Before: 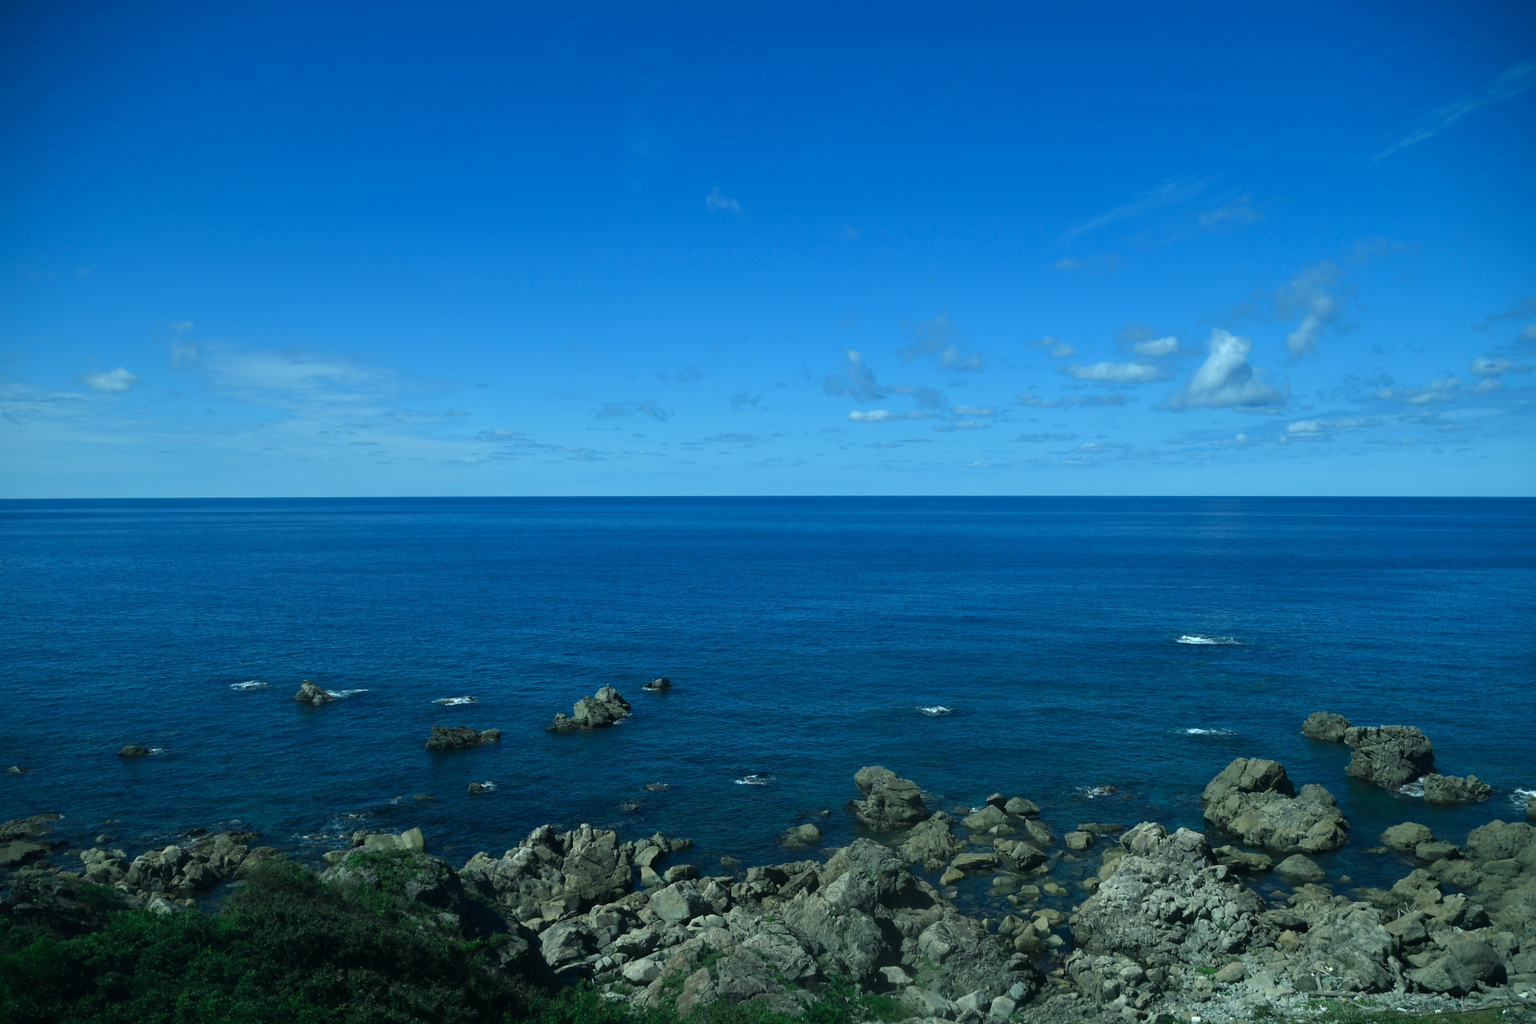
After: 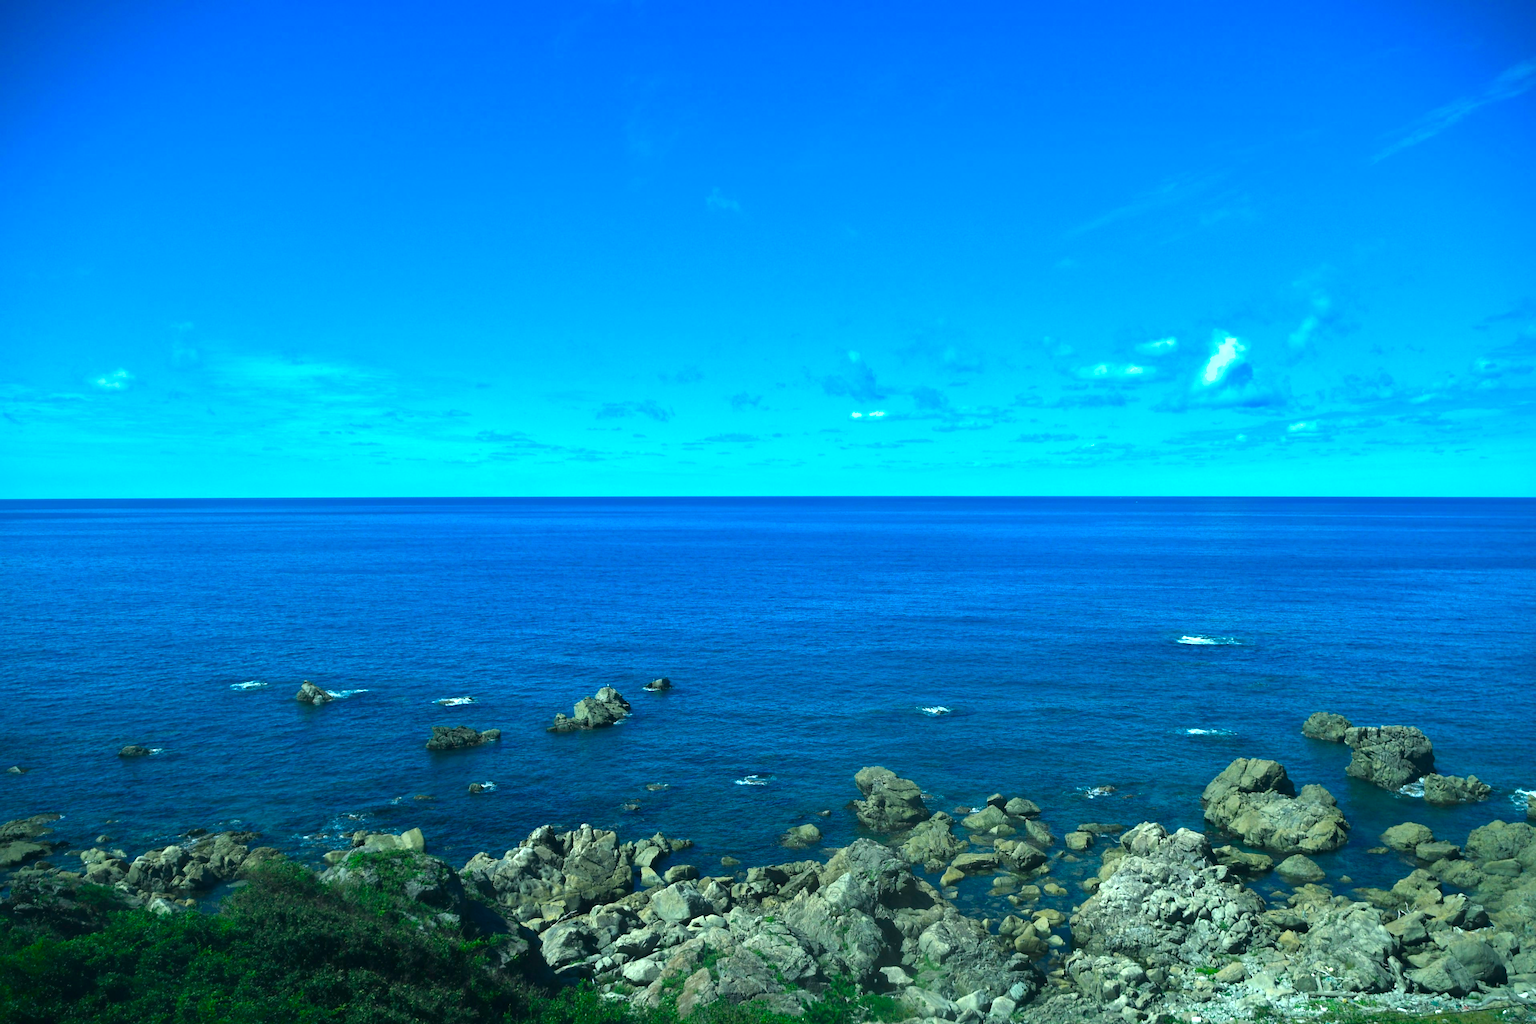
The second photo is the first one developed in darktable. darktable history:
exposure: black level correction 0, exposure 1.097 EV, compensate highlight preservation false
shadows and highlights: shadows 5.66, soften with gaussian
color balance rgb: power › hue 329.36°, perceptual saturation grading › global saturation 41.545%
